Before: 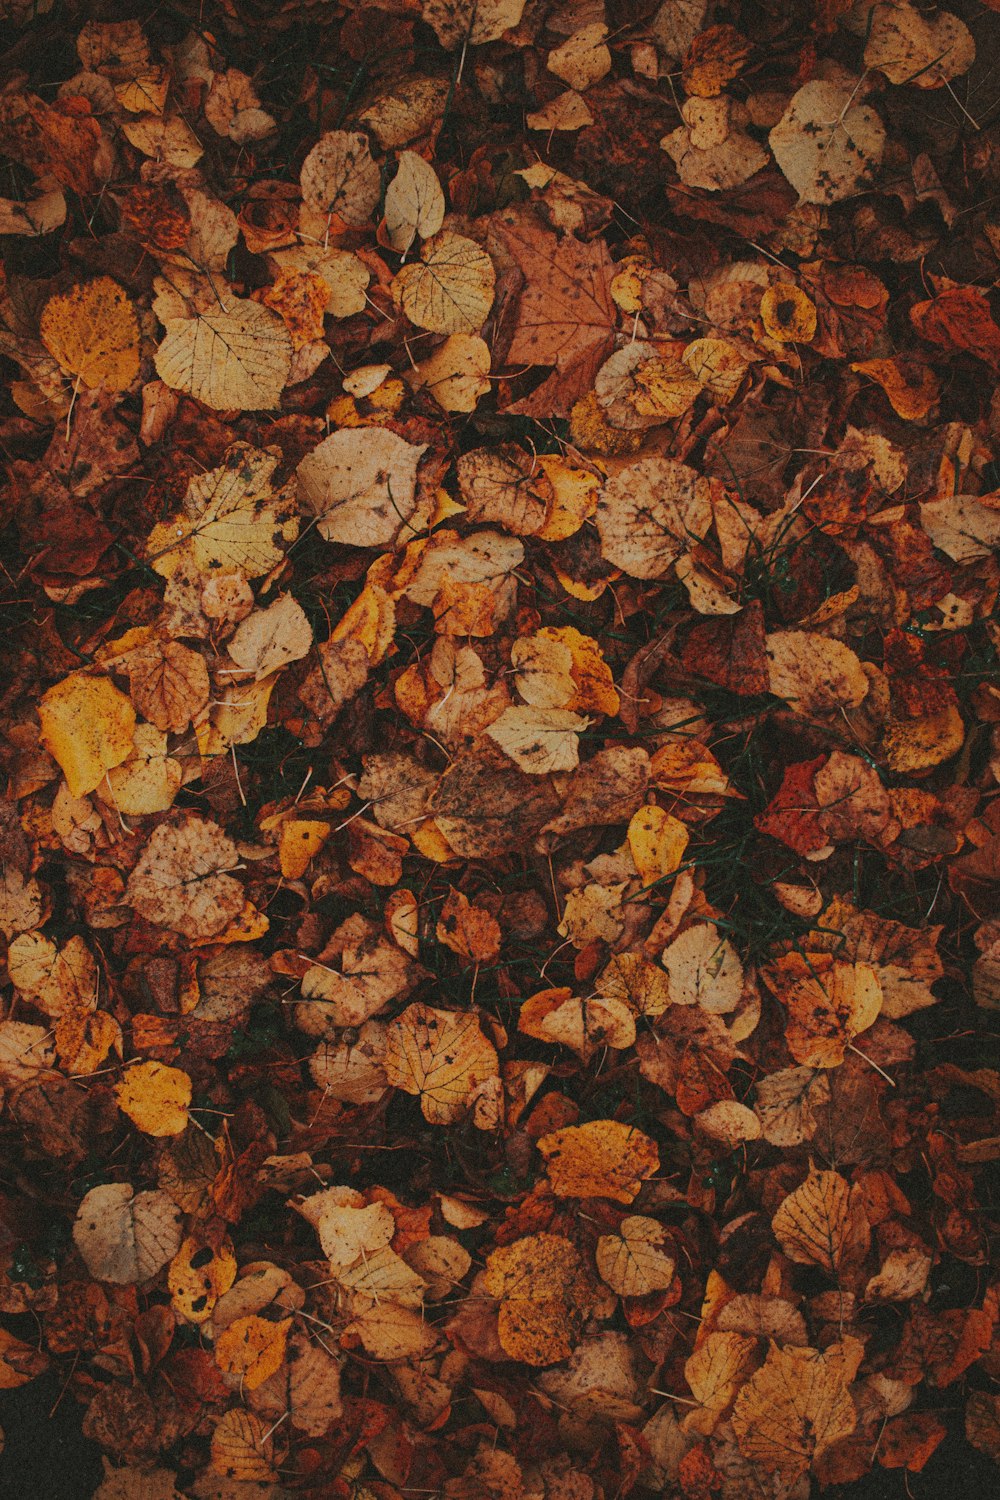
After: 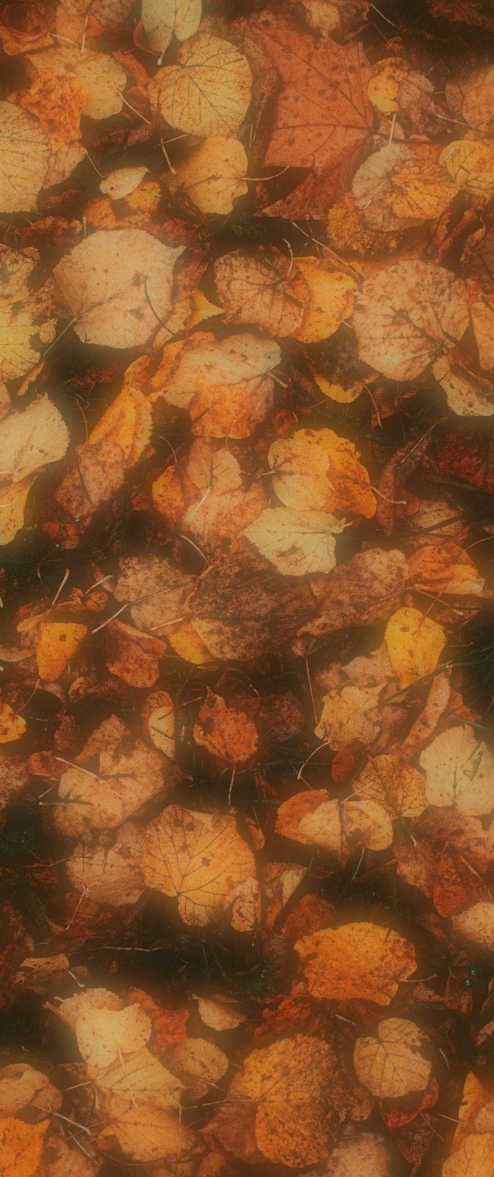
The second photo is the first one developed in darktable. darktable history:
crop and rotate: angle 0.02°, left 24.353%, top 13.219%, right 26.156%, bottom 8.224%
tone curve: curves: ch0 [(0, 0.021) (0.049, 0.044) (0.152, 0.14) (0.328, 0.377) (0.473, 0.543) (0.641, 0.705) (0.85, 0.894) (1, 0.969)]; ch1 [(0, 0) (0.302, 0.331) (0.433, 0.432) (0.472, 0.47) (0.502, 0.503) (0.527, 0.516) (0.564, 0.573) (0.614, 0.626) (0.677, 0.701) (0.859, 0.885) (1, 1)]; ch2 [(0, 0) (0.33, 0.301) (0.447, 0.44) (0.487, 0.496) (0.502, 0.516) (0.535, 0.563) (0.565, 0.597) (0.608, 0.641) (1, 1)], color space Lab, independent channels, preserve colors none
soften: on, module defaults
